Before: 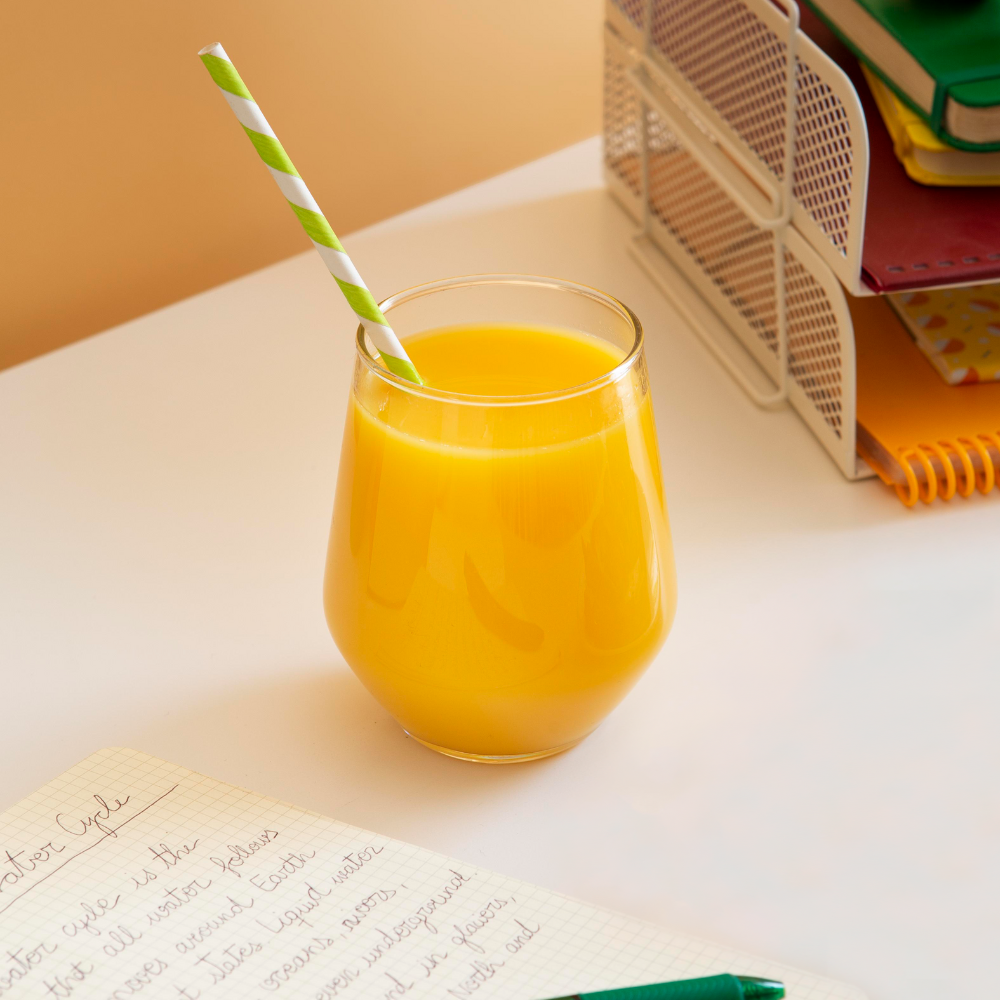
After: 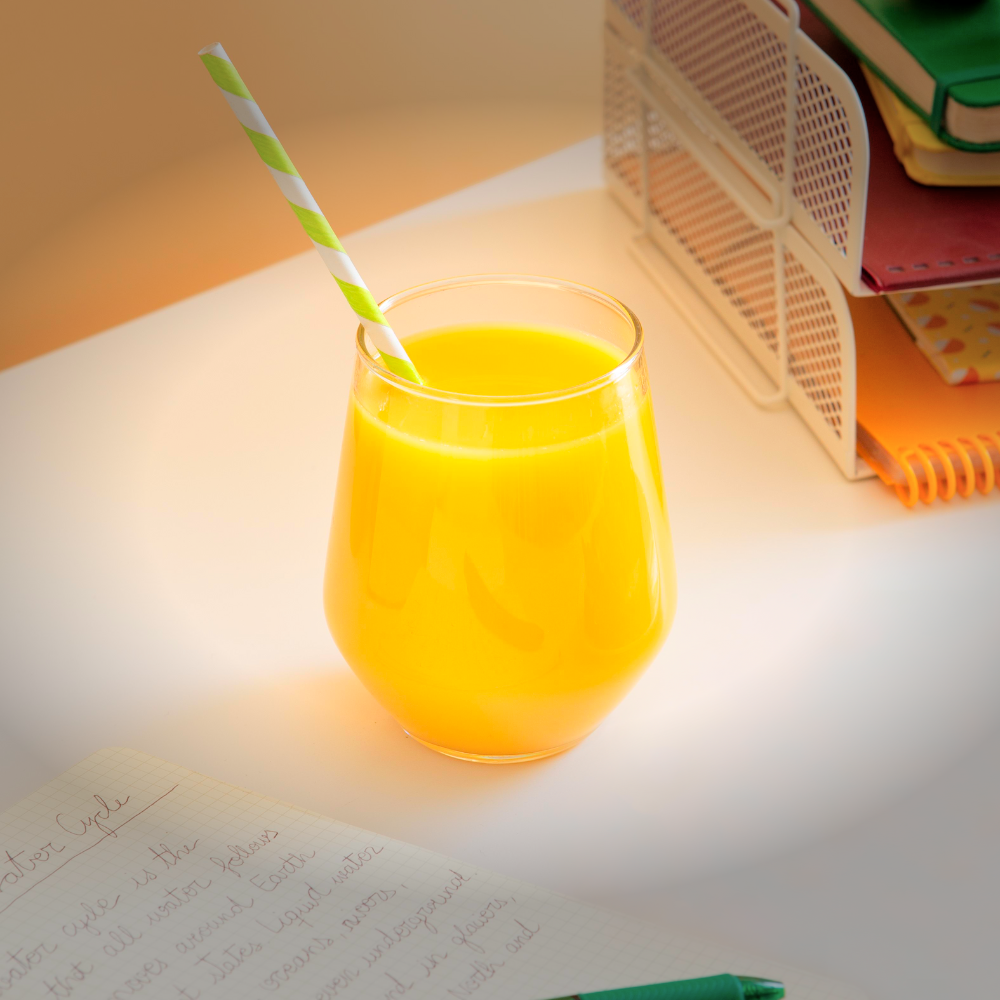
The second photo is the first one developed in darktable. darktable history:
levels: levels [0.016, 0.5, 0.996]
tone curve: curves: ch0 [(0, 0) (0.26, 0.424) (0.417, 0.585) (1, 1)]
vignetting: fall-off start 70.97%, brightness -0.584, saturation -0.118, width/height ratio 1.333
